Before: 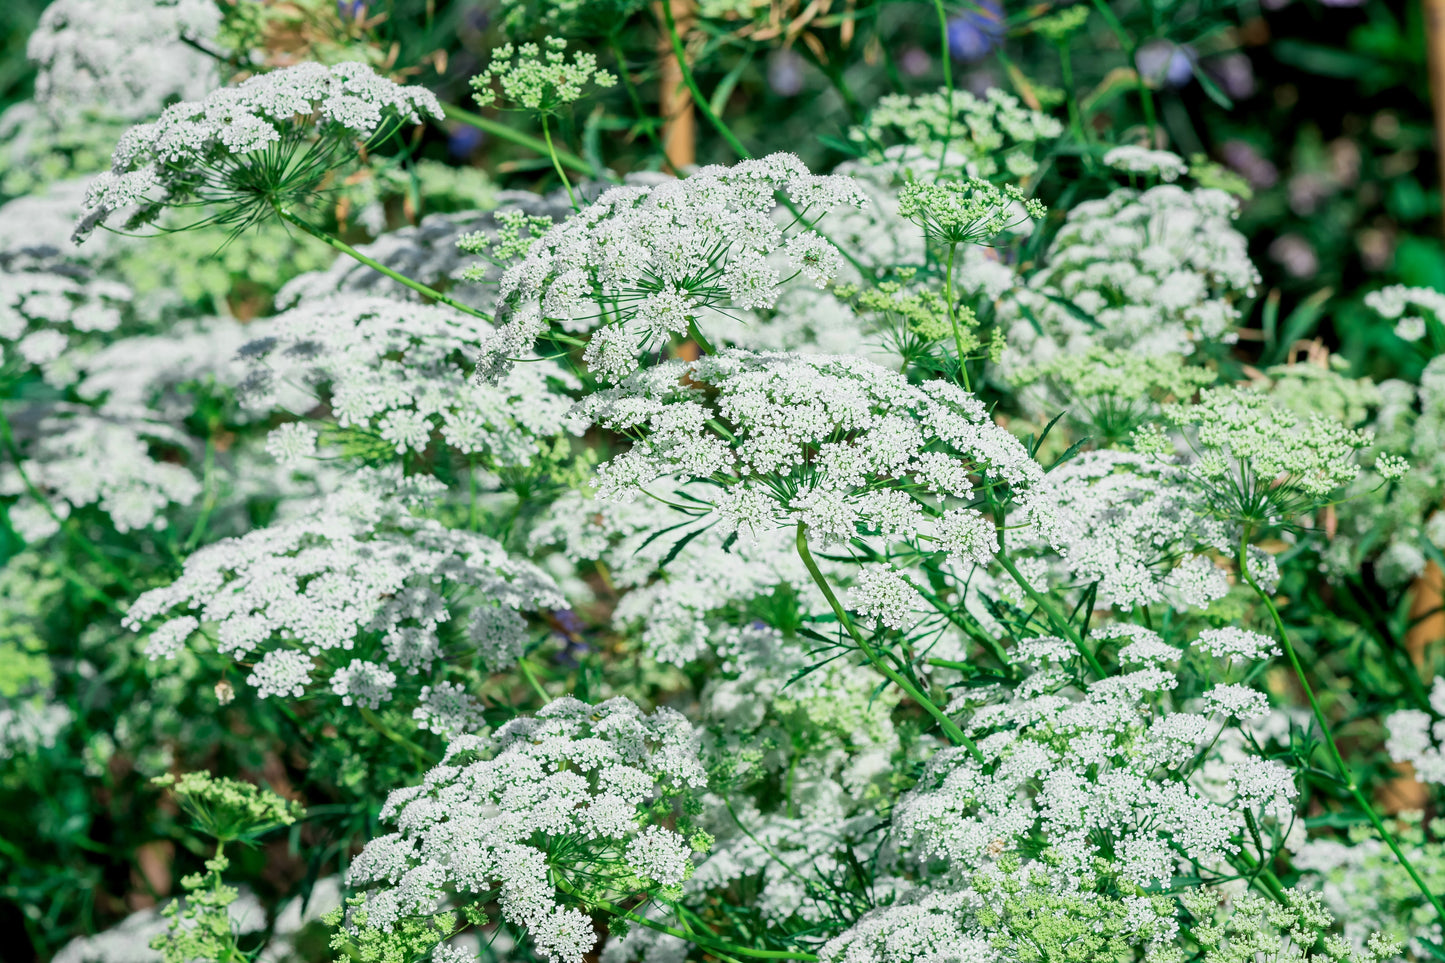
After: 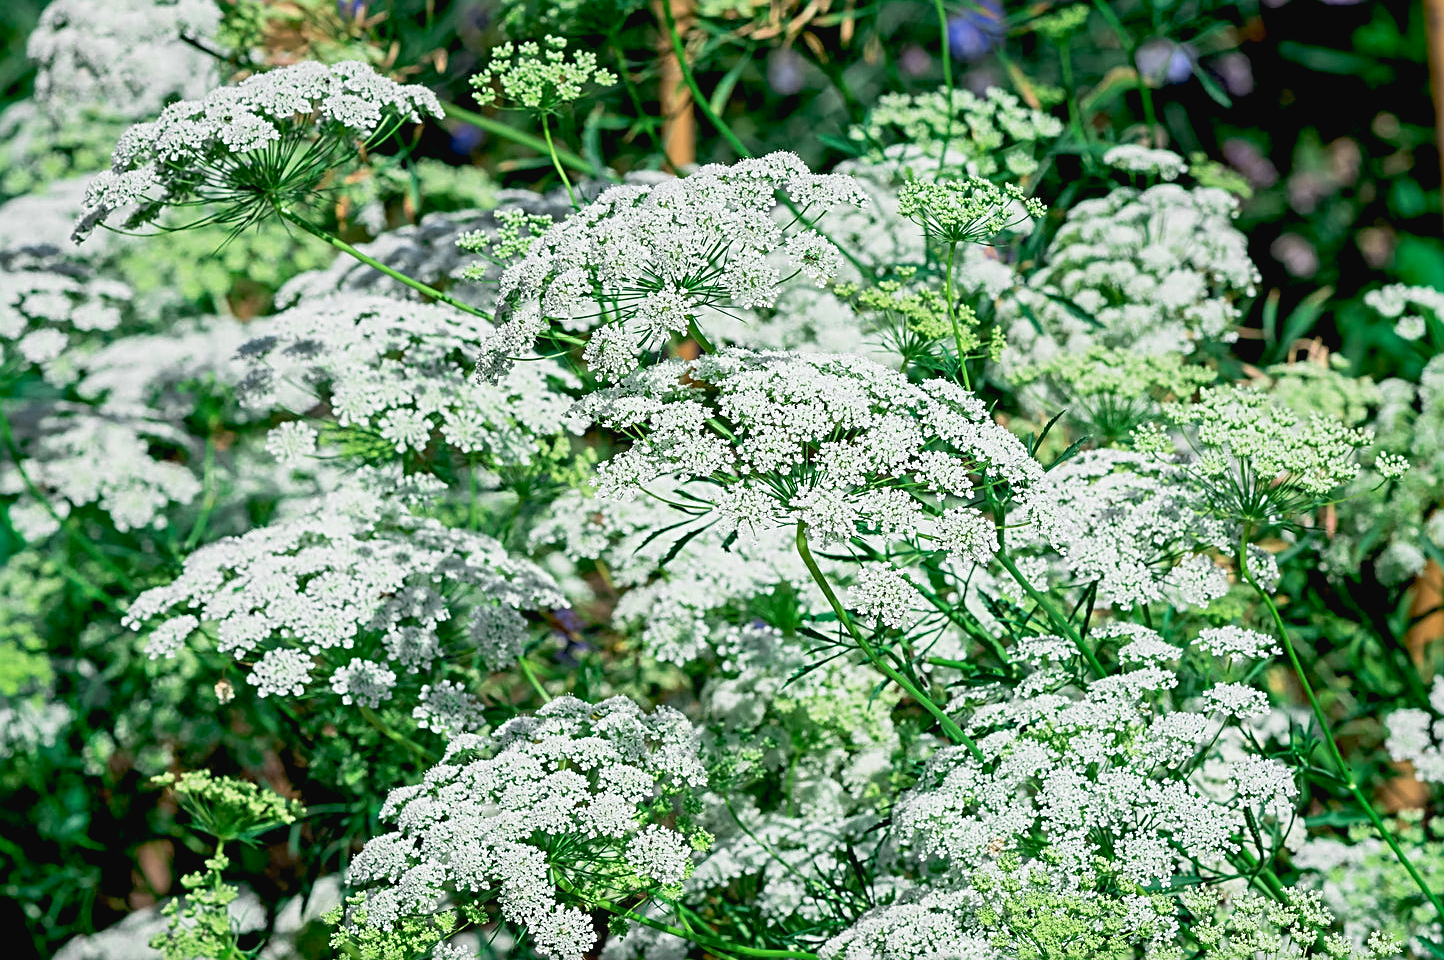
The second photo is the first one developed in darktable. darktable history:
tone curve: curves: ch0 [(0, 0.024) (0.119, 0.146) (0.474, 0.464) (0.718, 0.721) (0.817, 0.839) (1, 0.998)]; ch1 [(0, 0) (0.377, 0.416) (0.439, 0.451) (0.477, 0.477) (0.501, 0.497) (0.538, 0.544) (0.58, 0.602) (0.664, 0.676) (0.783, 0.804) (1, 1)]; ch2 [(0, 0) (0.38, 0.405) (0.463, 0.456) (0.498, 0.497) (0.524, 0.535) (0.578, 0.576) (0.648, 0.665) (1, 1)], preserve colors none
sharpen: radius 2.612, amount 0.684
crop: top 0.169%, bottom 0.1%
exposure: black level correction 0.012, compensate highlight preservation false
